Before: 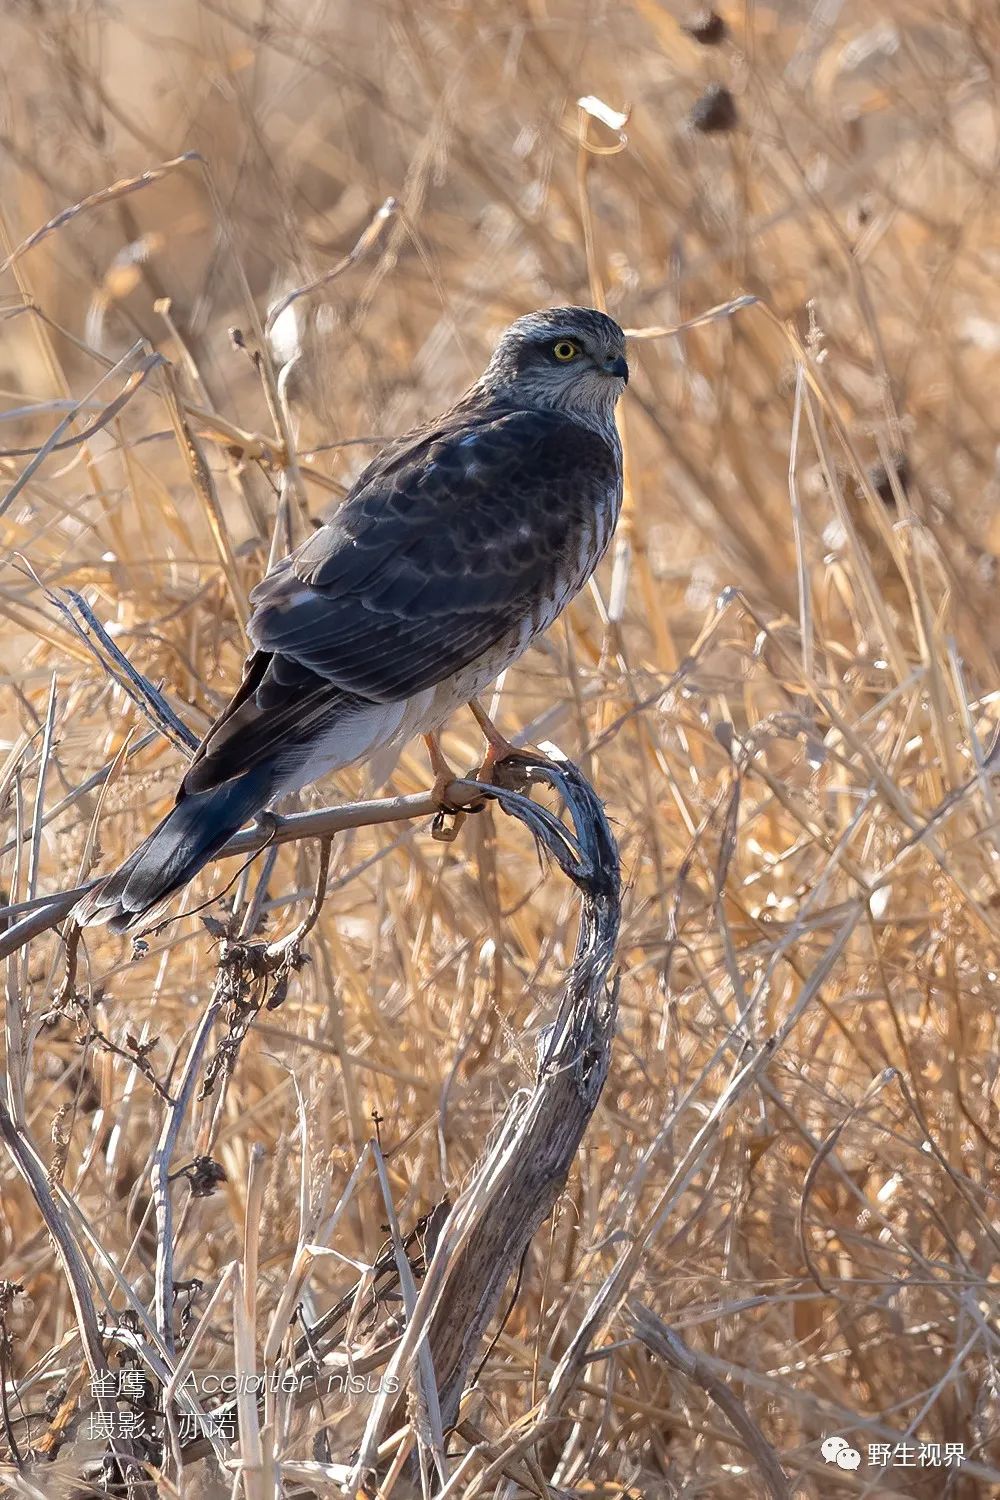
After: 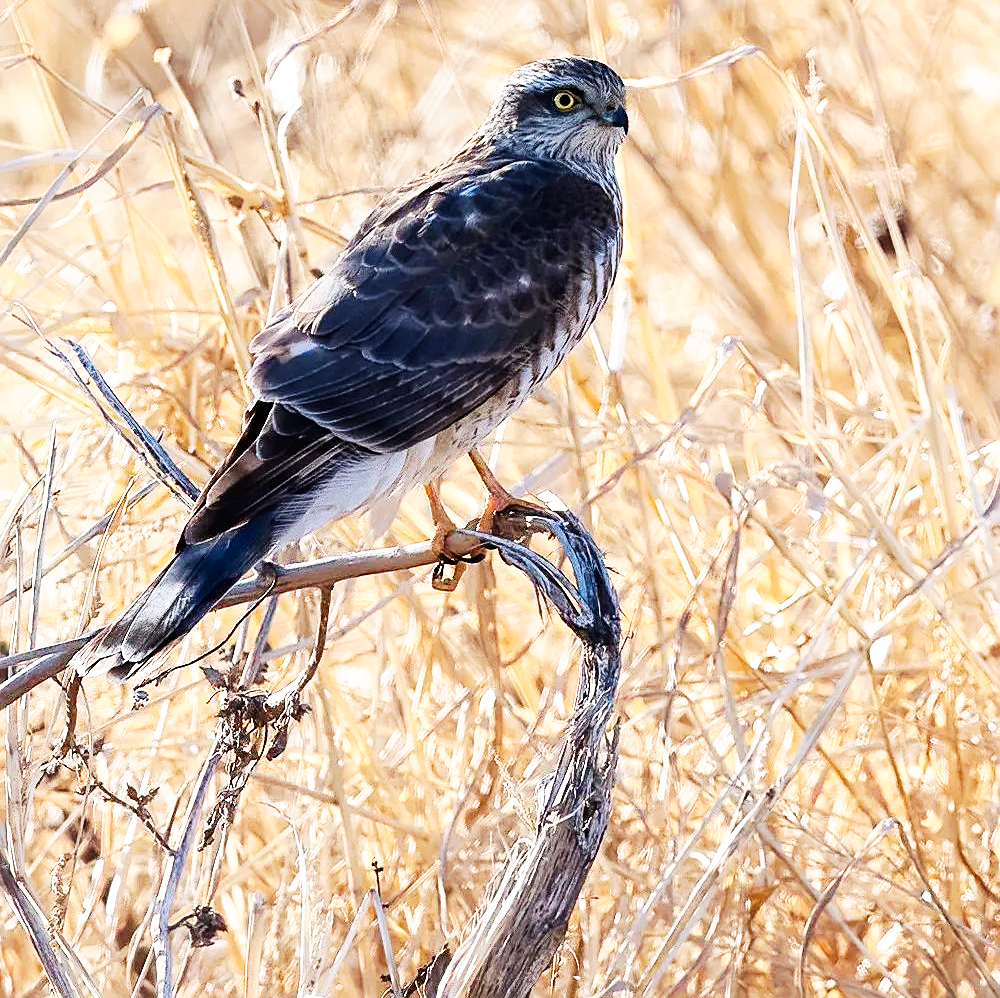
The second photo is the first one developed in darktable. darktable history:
crop: top 16.727%, bottom 16.727%
base curve: curves: ch0 [(0, 0) (0.007, 0.004) (0.027, 0.03) (0.046, 0.07) (0.207, 0.54) (0.442, 0.872) (0.673, 0.972) (1, 1)], preserve colors none
tone equalizer: -8 EV 0.06 EV, smoothing diameter 25%, edges refinement/feathering 10, preserve details guided filter
sharpen: on, module defaults
